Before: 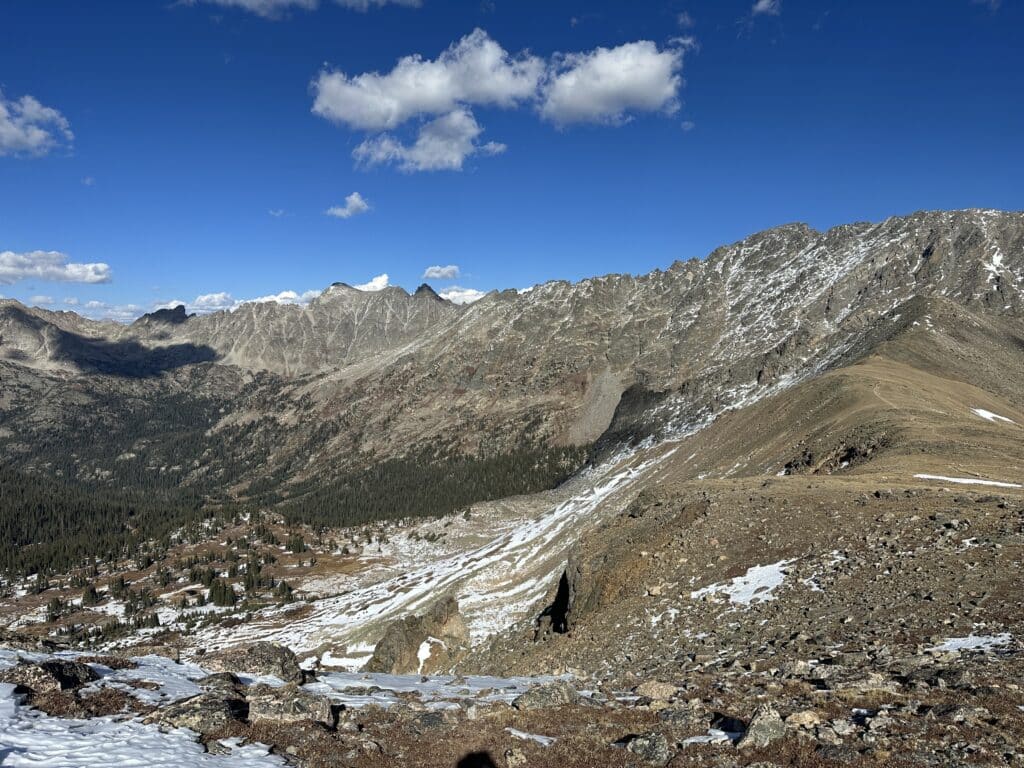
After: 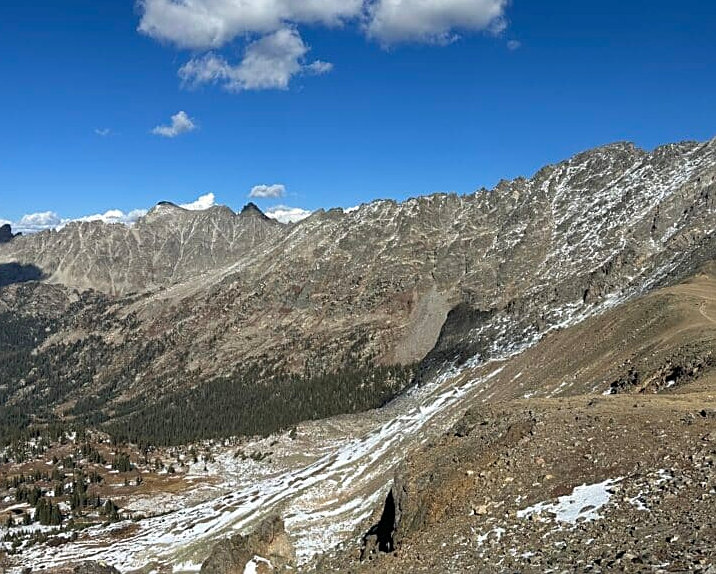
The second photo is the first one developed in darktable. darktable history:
crop and rotate: left 17.046%, top 10.659%, right 12.989%, bottom 14.553%
sharpen: on, module defaults
